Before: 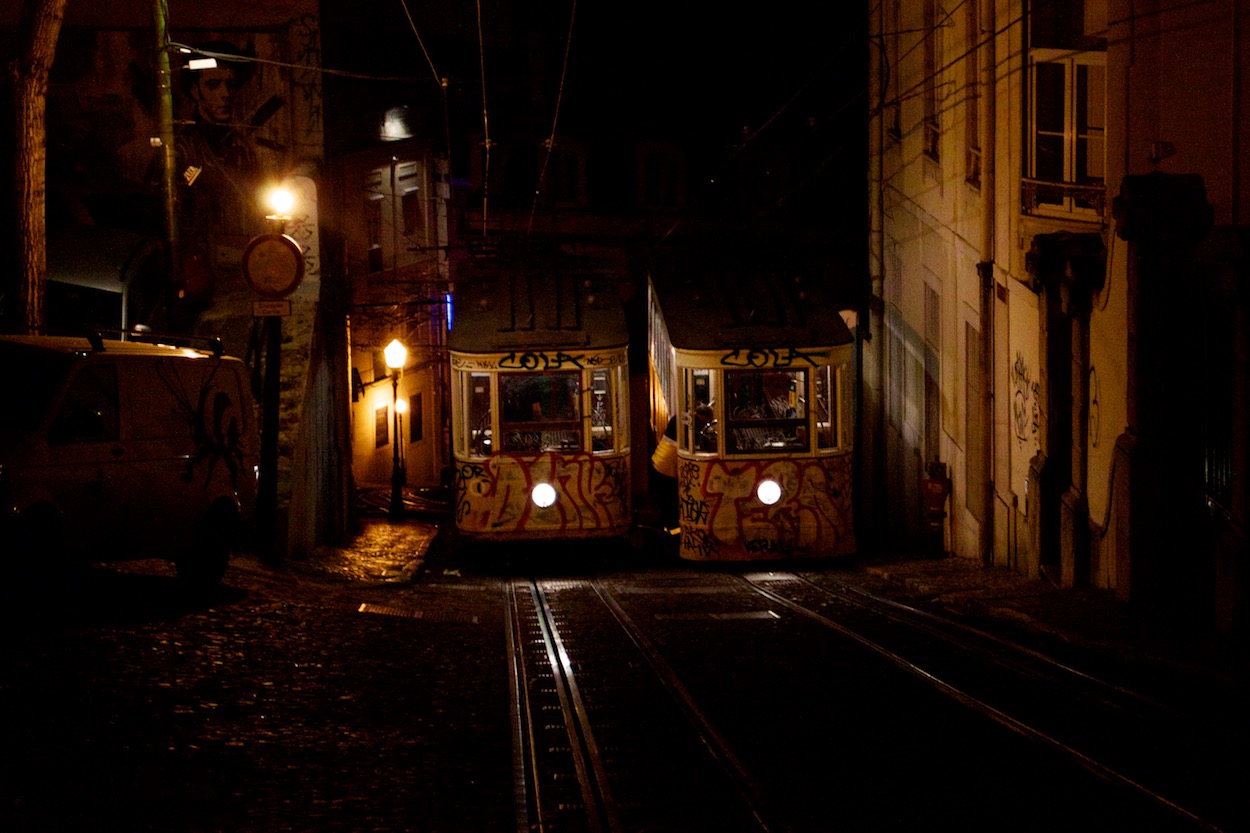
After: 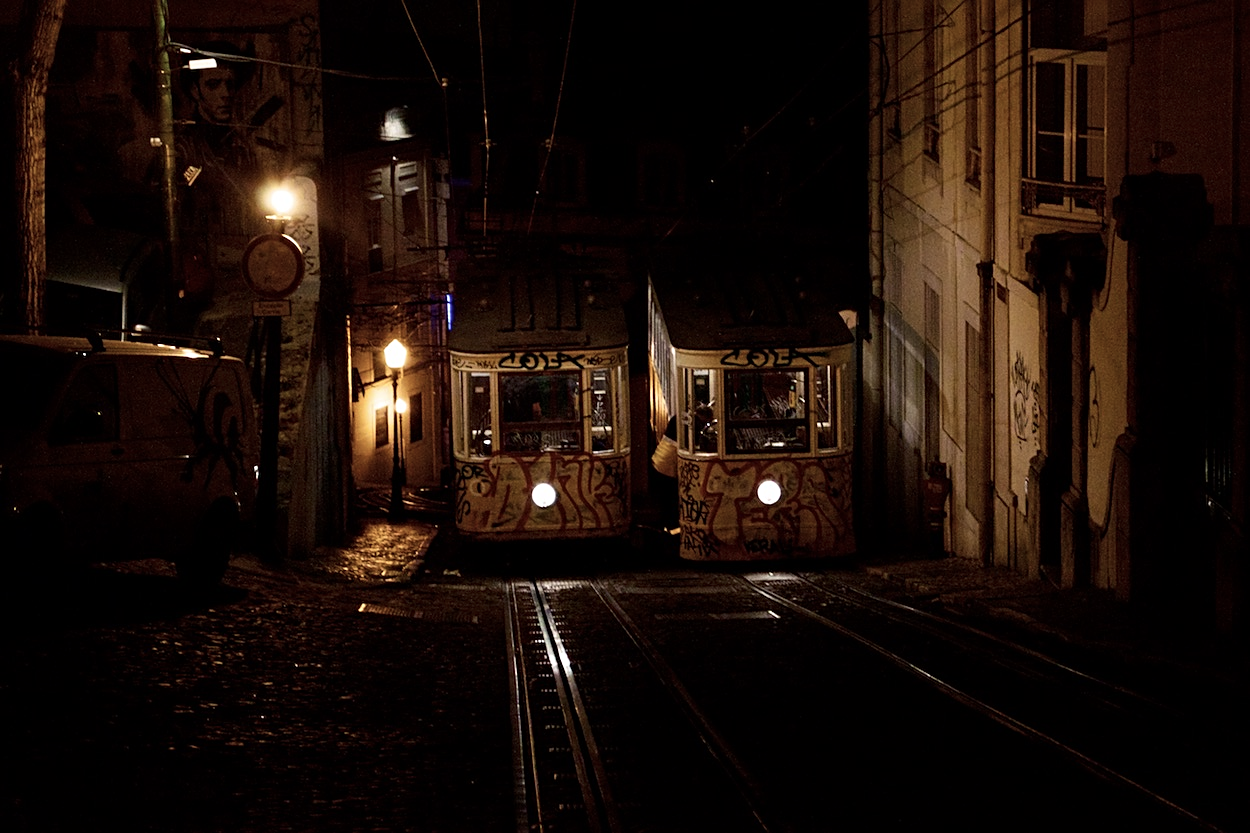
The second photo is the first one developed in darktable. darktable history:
contrast brightness saturation: contrast 0.1, saturation -0.3
sharpen: on, module defaults
